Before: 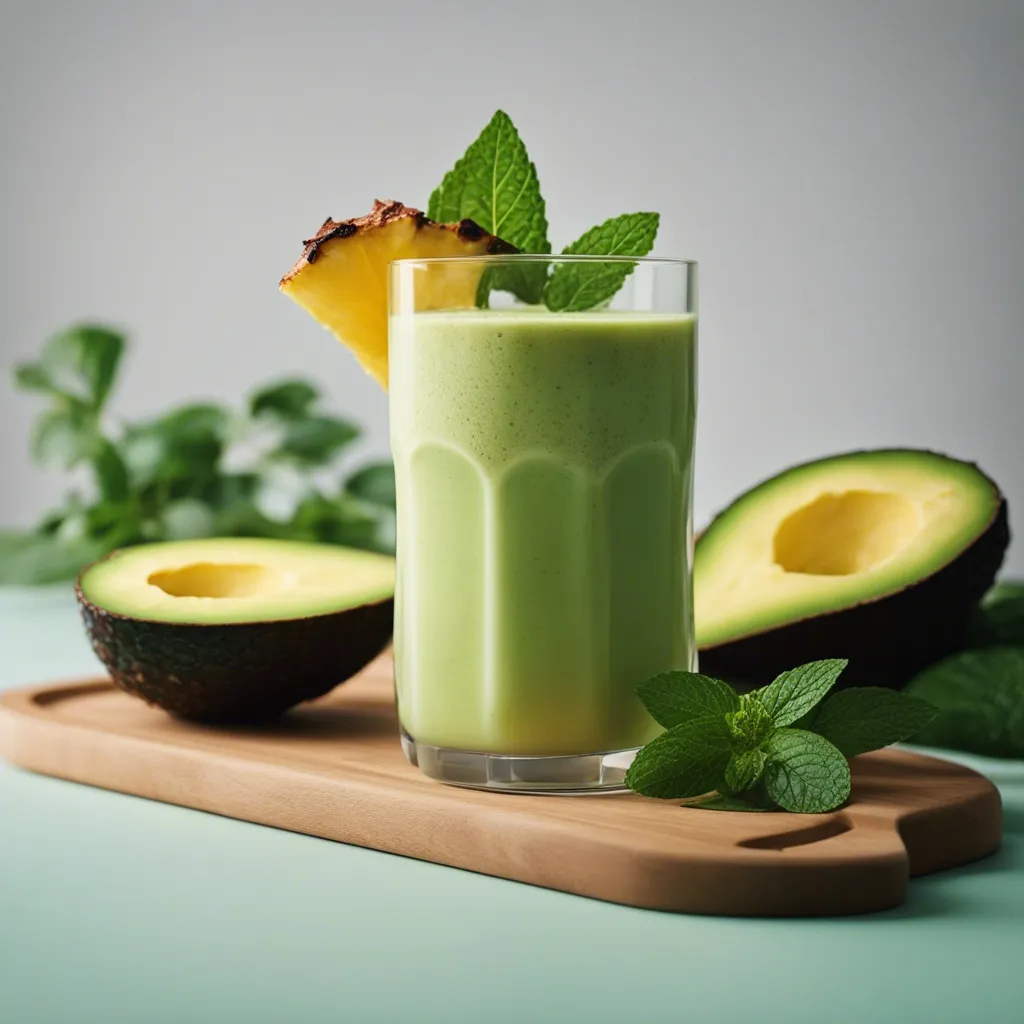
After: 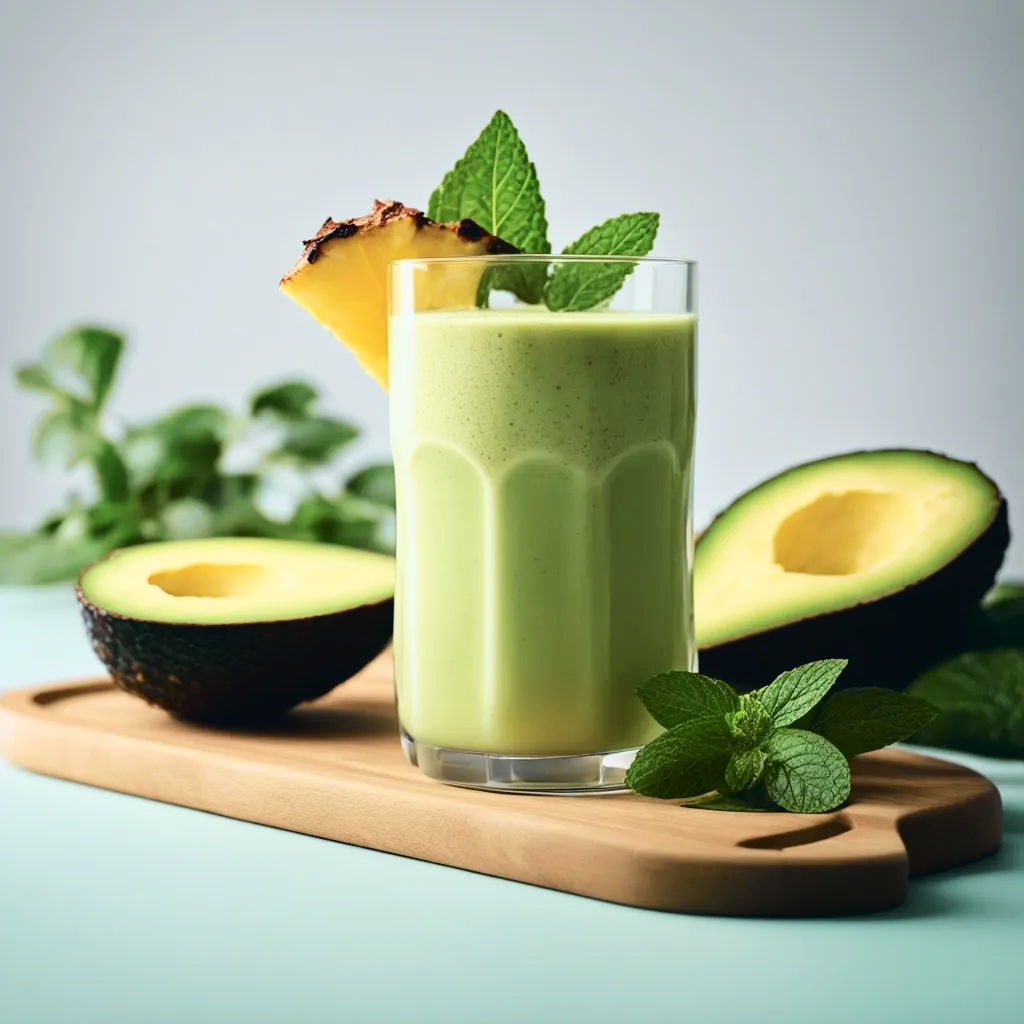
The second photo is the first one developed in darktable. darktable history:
tone curve: curves: ch0 [(0, 0.023) (0.087, 0.065) (0.184, 0.168) (0.45, 0.54) (0.57, 0.683) (0.722, 0.825) (0.877, 0.948) (1, 1)]; ch1 [(0, 0) (0.388, 0.369) (0.44, 0.44) (0.489, 0.481) (0.534, 0.528) (0.657, 0.655) (1, 1)]; ch2 [(0, 0) (0.353, 0.317) (0.408, 0.427) (0.472, 0.46) (0.5, 0.488) (0.537, 0.518) (0.576, 0.592) (0.625, 0.631) (1, 1)], color space Lab, independent channels, preserve colors none
